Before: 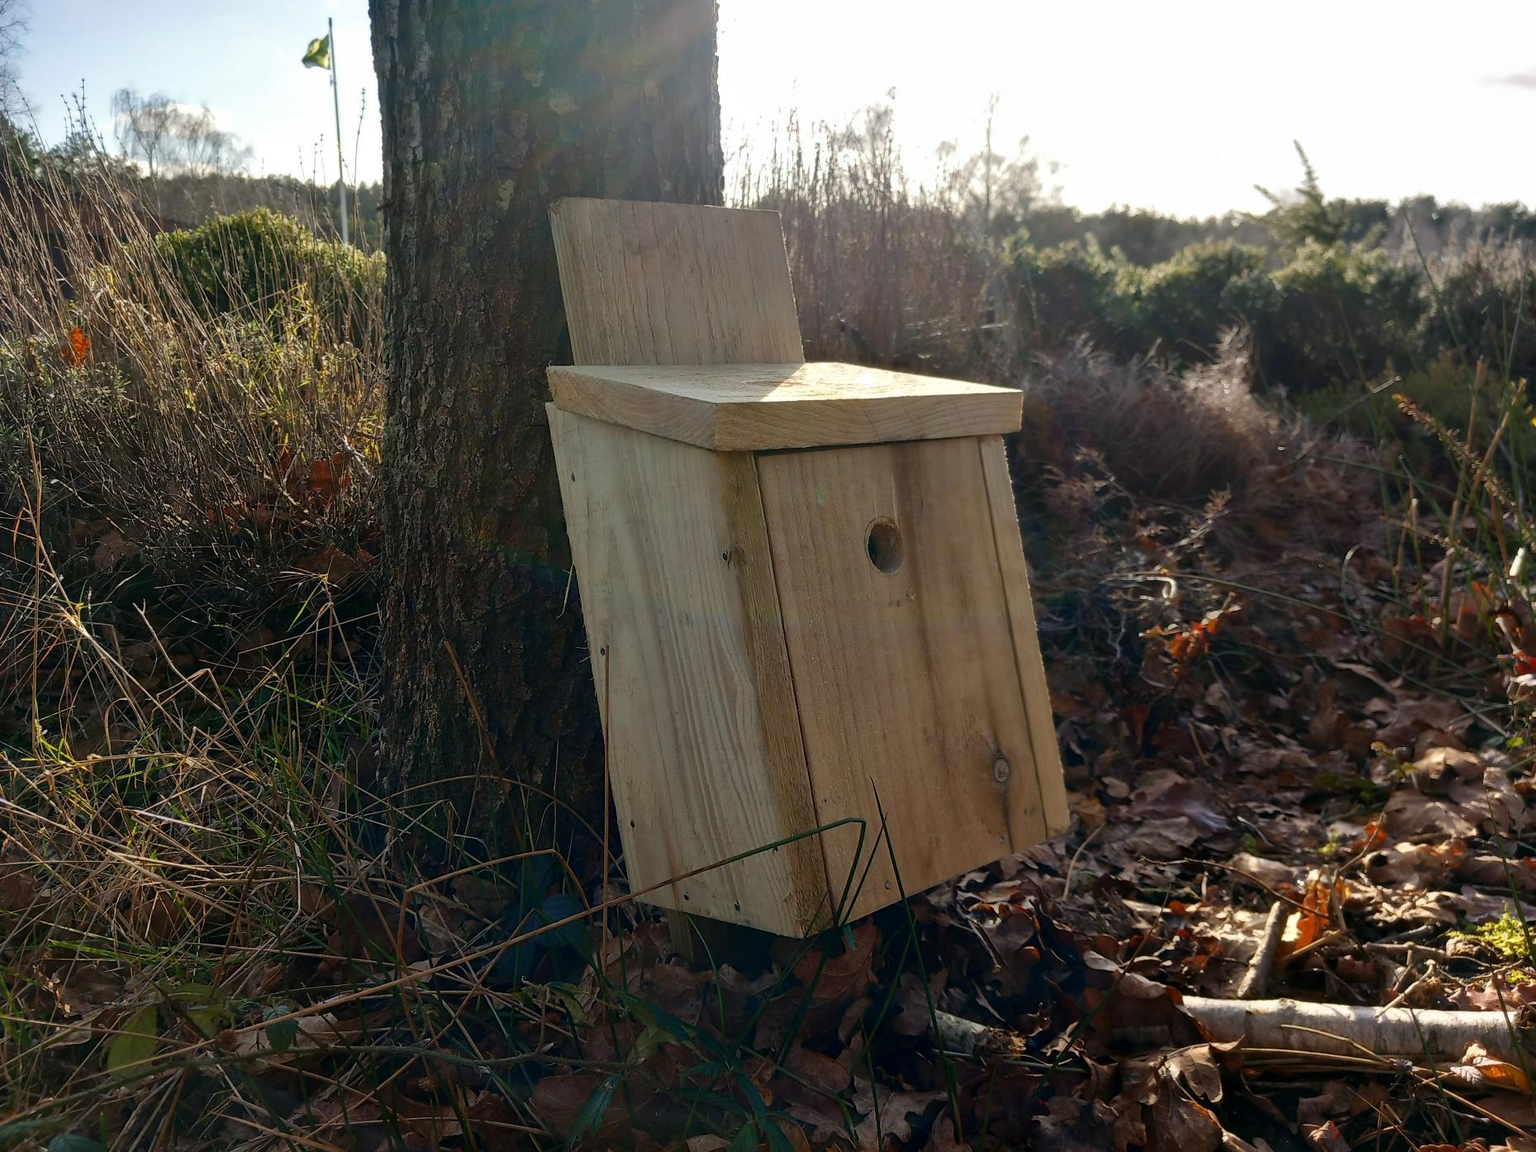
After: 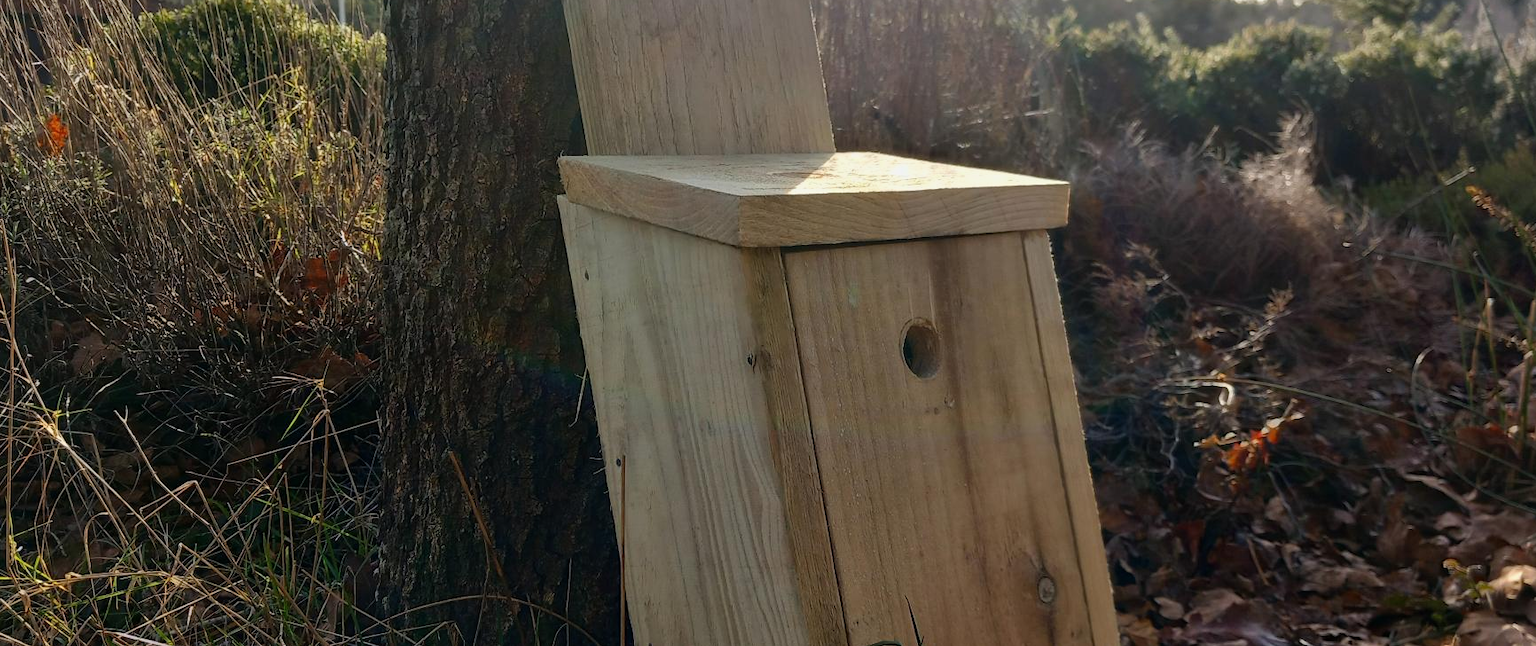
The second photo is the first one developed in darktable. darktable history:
filmic rgb: black relative exposure -16 EV, white relative exposure 2.93 EV, hardness 10.04, color science v6 (2022)
crop: left 1.744%, top 19.225%, right 5.069%, bottom 28.357%
